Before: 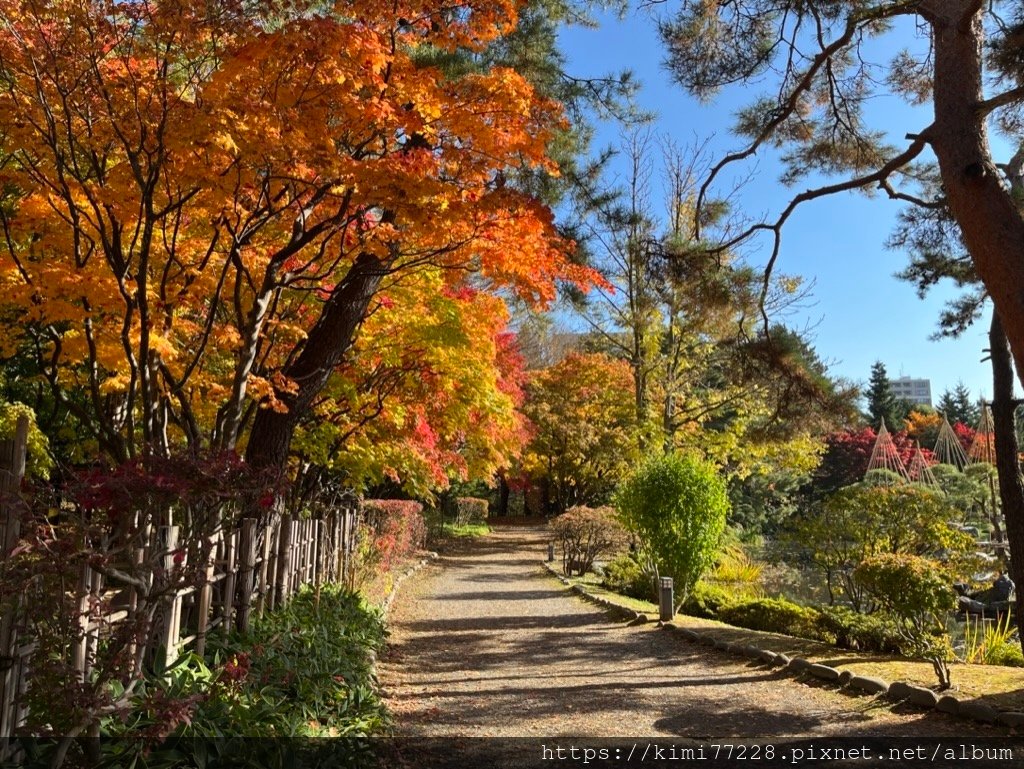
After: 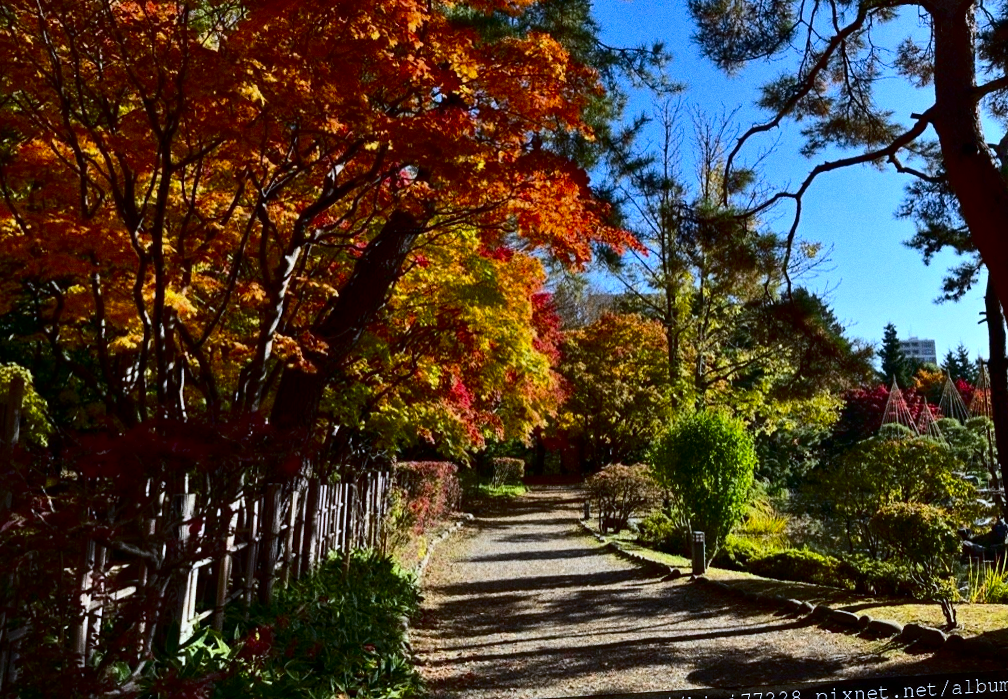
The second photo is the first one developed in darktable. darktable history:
rotate and perspective: rotation -0.013°, lens shift (vertical) -0.027, lens shift (horizontal) 0.178, crop left 0.016, crop right 0.989, crop top 0.082, crop bottom 0.918
grain: coarseness 0.09 ISO
white balance: red 0.926, green 1.003, blue 1.133
contrast brightness saturation: contrast 0.24, brightness -0.24, saturation 0.14
